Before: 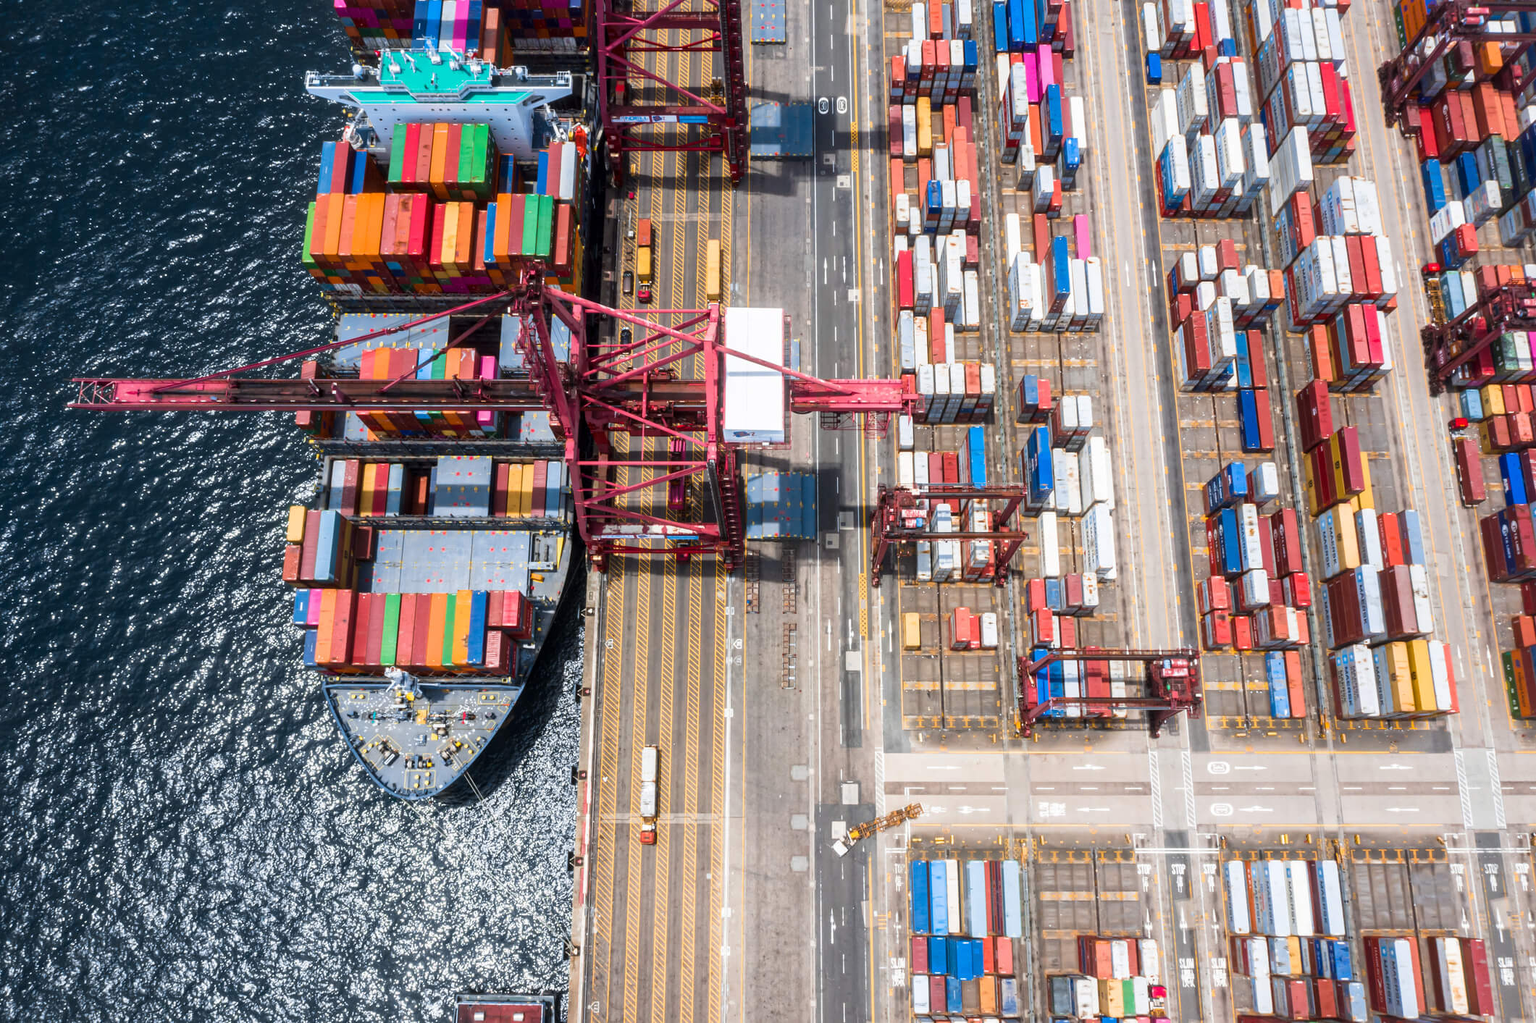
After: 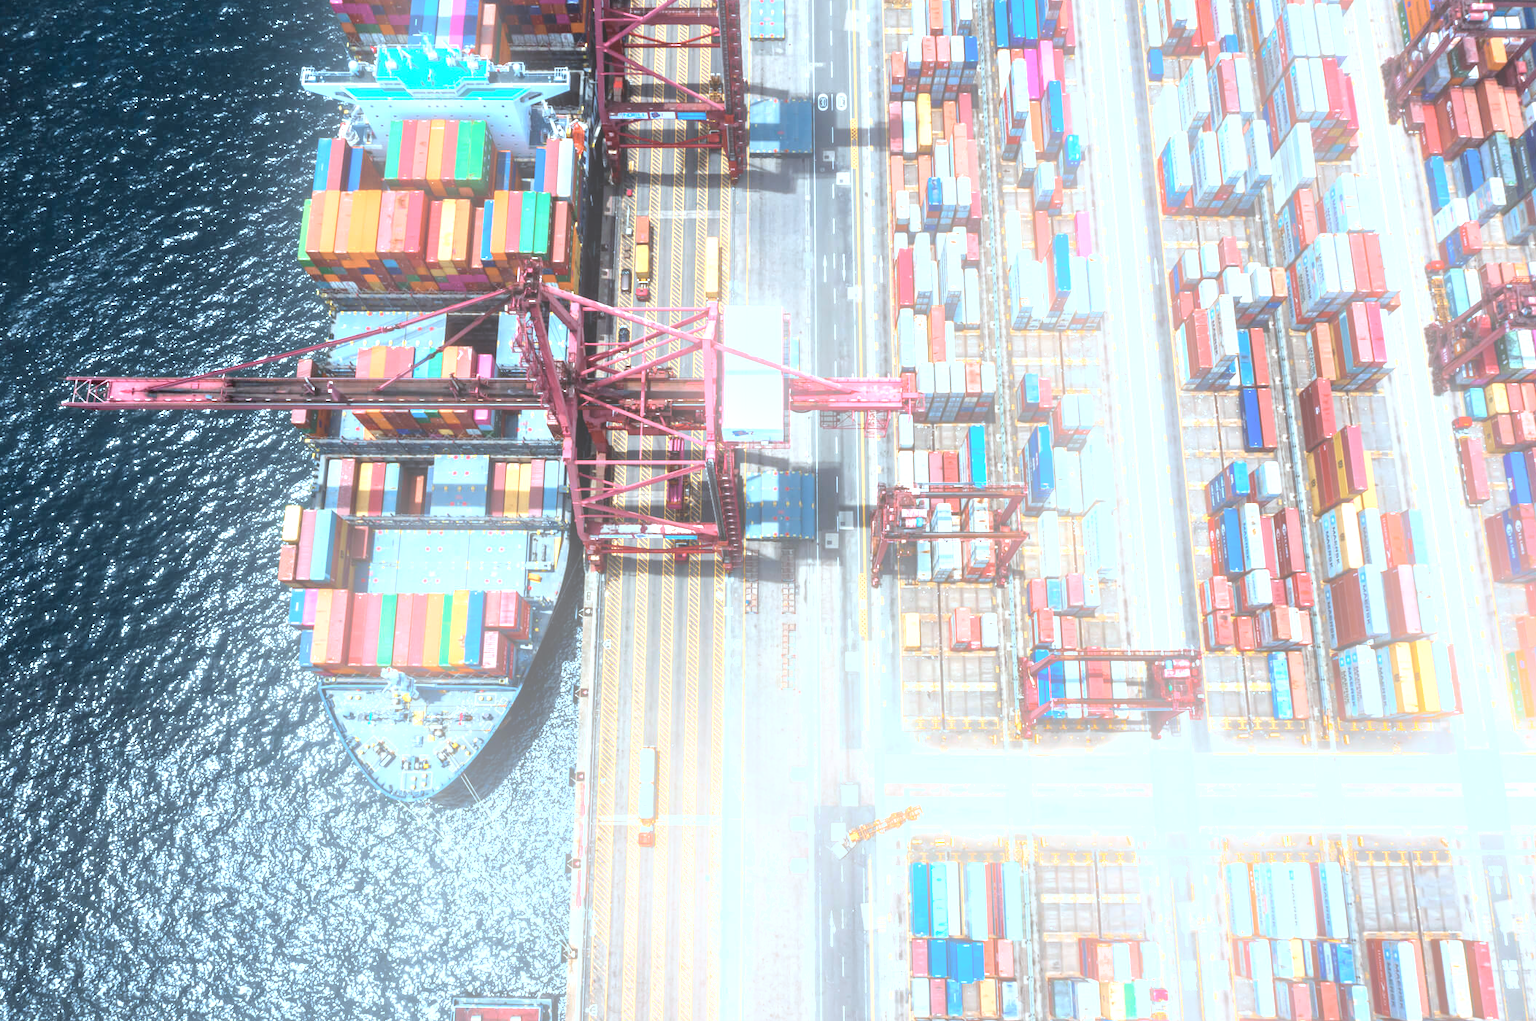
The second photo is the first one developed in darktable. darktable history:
levels: levels [0, 0.374, 0.749]
bloom: on, module defaults
shadows and highlights: shadows 32.83, highlights -47.7, soften with gaussian
color correction: highlights a* -12.64, highlights b* -18.1, saturation 0.7
crop: left 0.434%, top 0.485%, right 0.244%, bottom 0.386%
